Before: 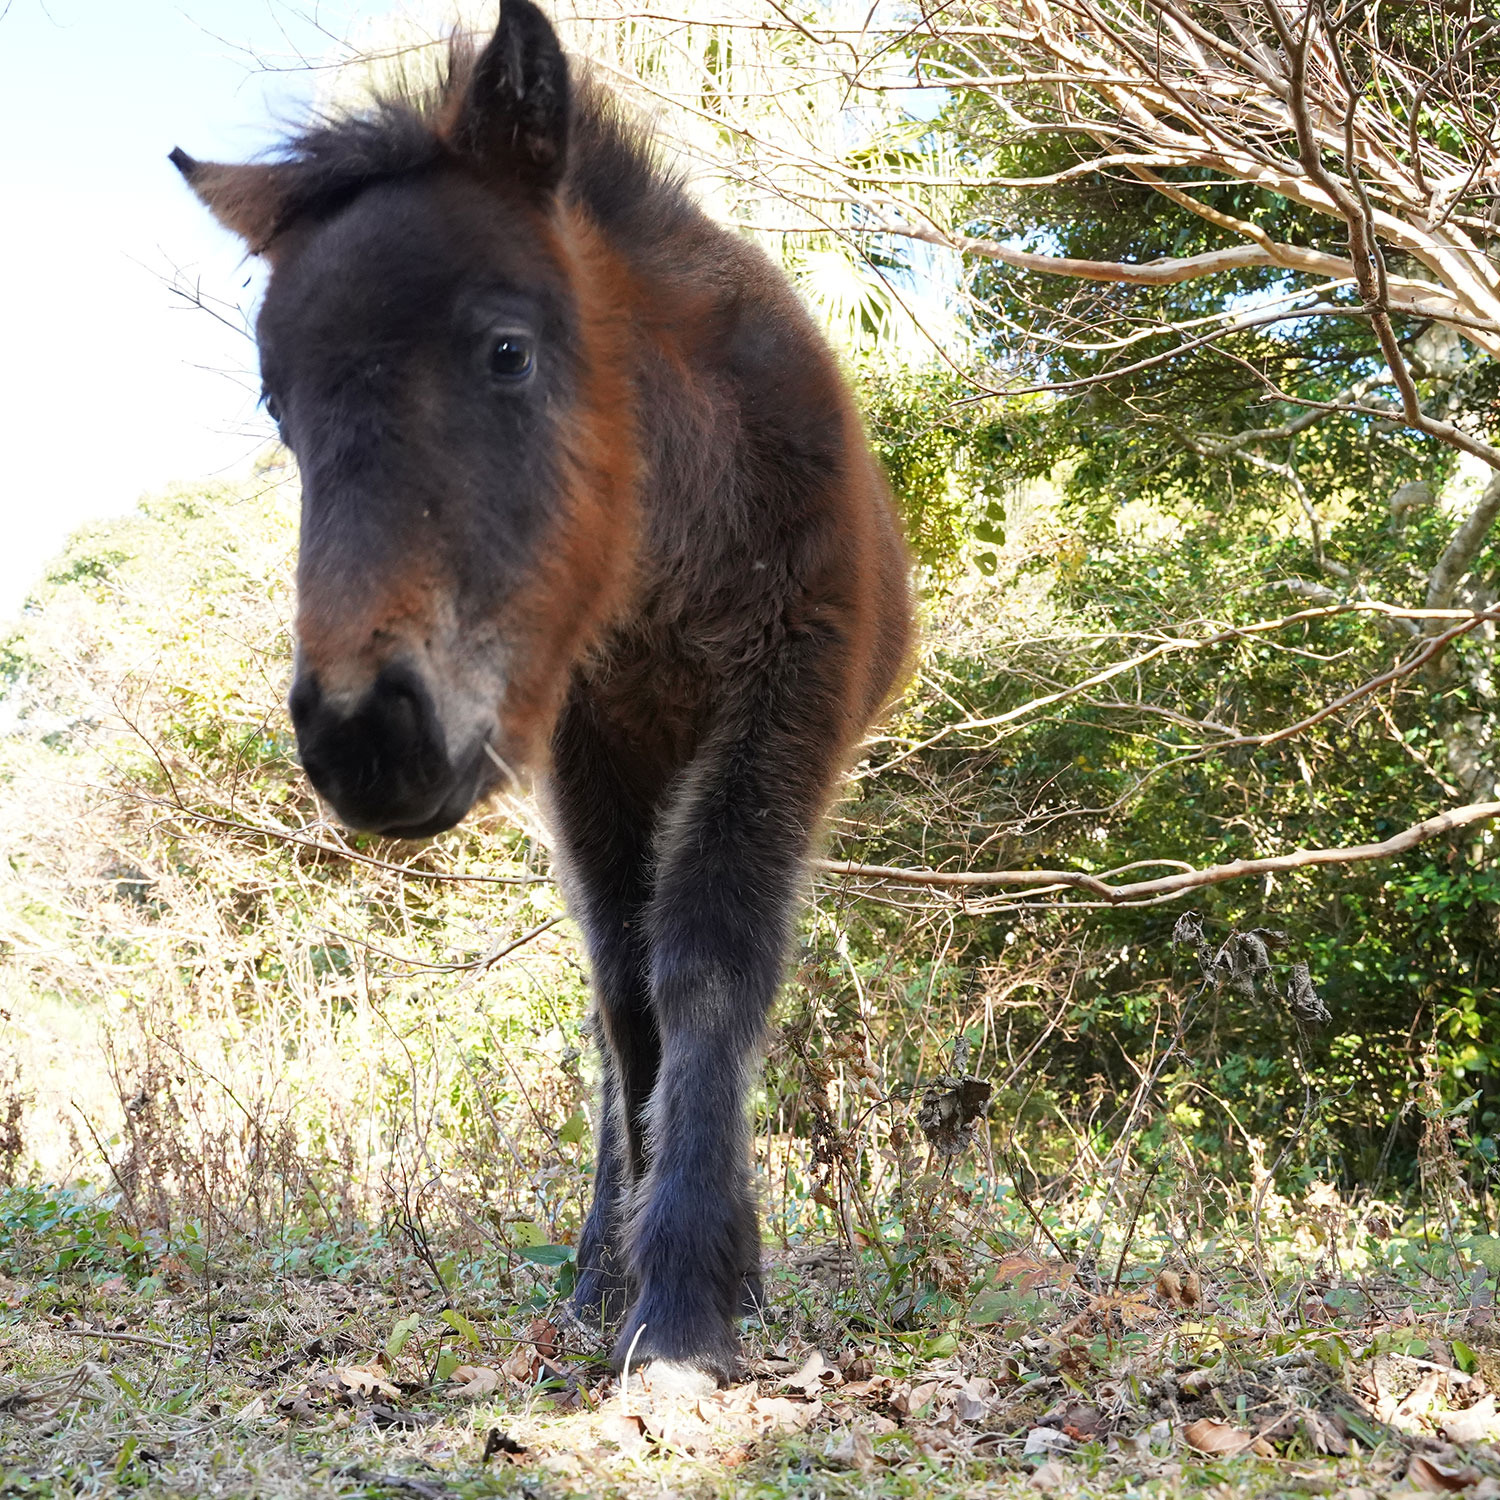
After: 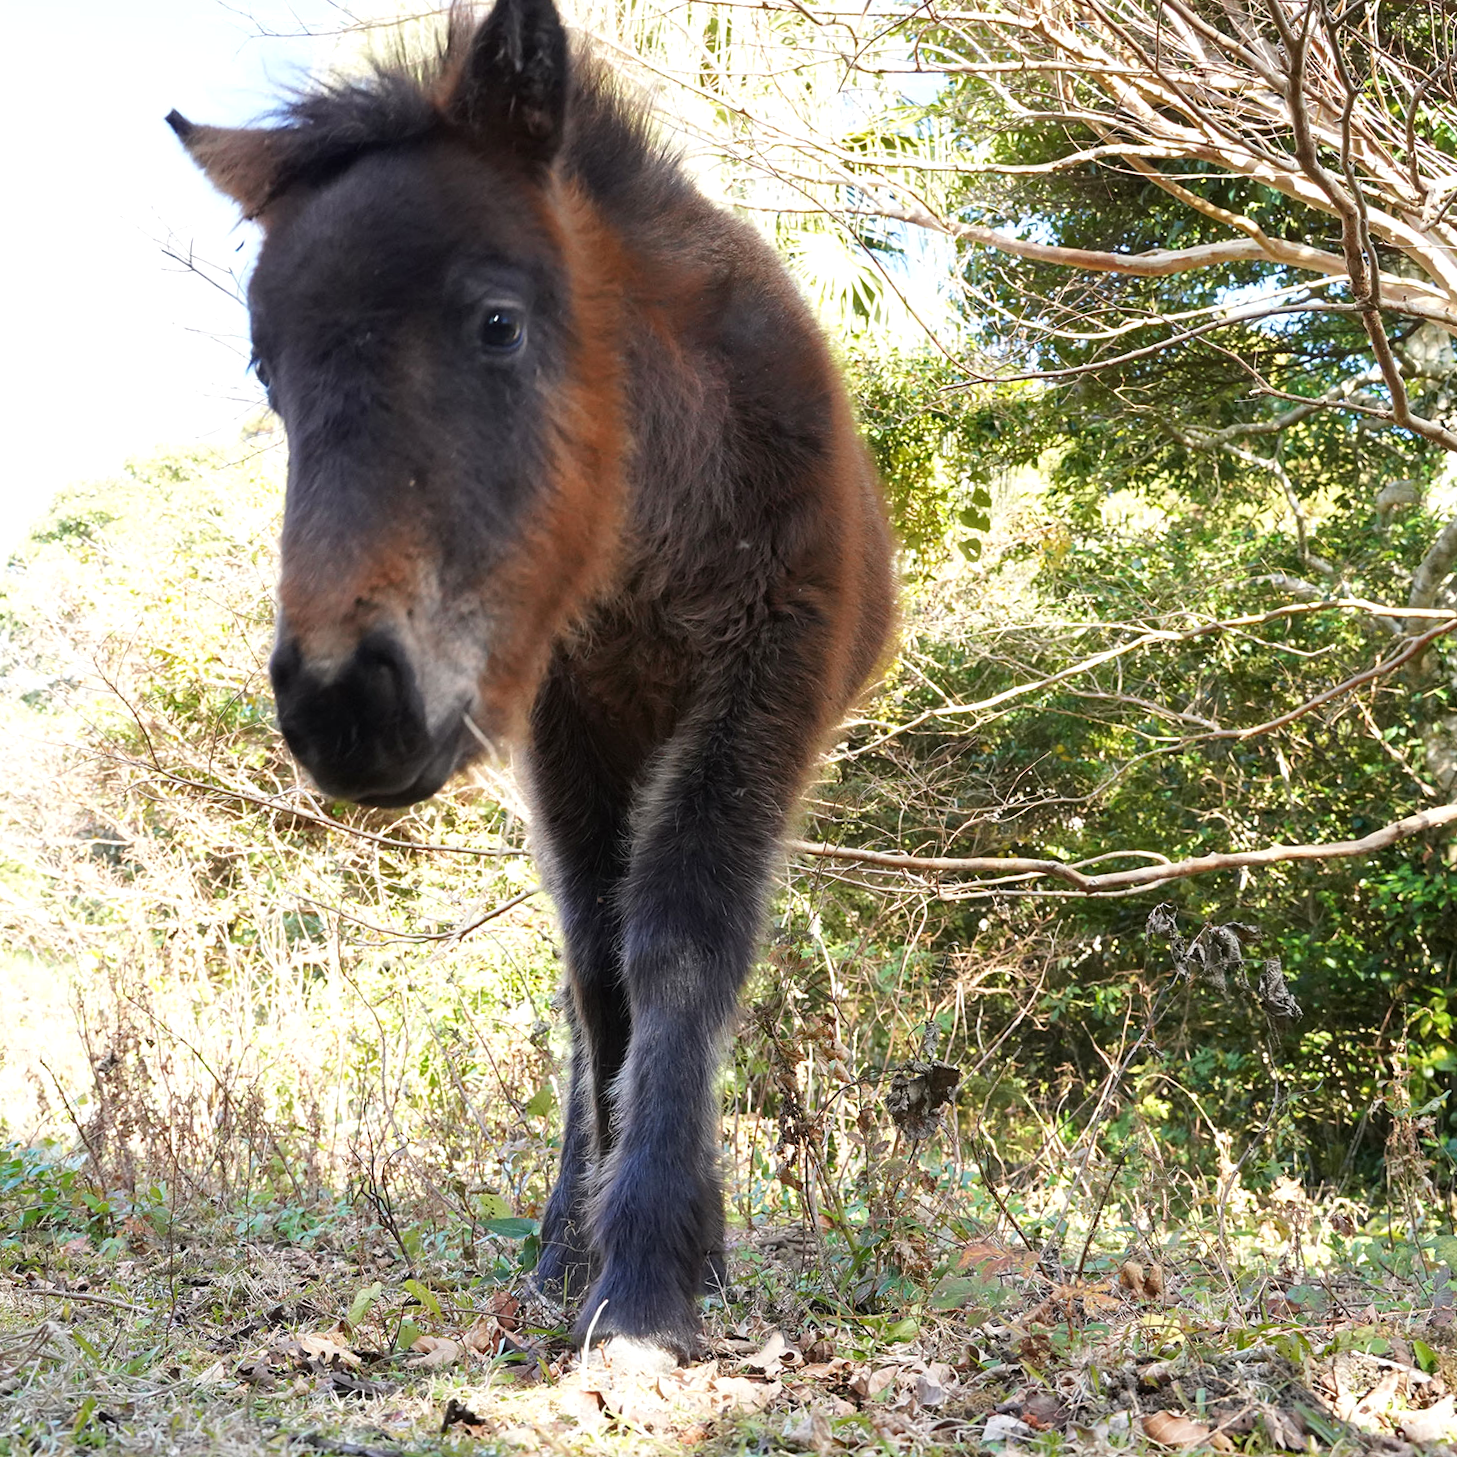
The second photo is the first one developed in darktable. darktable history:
crop and rotate: angle -1.69°
exposure: exposure 0.127 EV, compensate highlight preservation false
